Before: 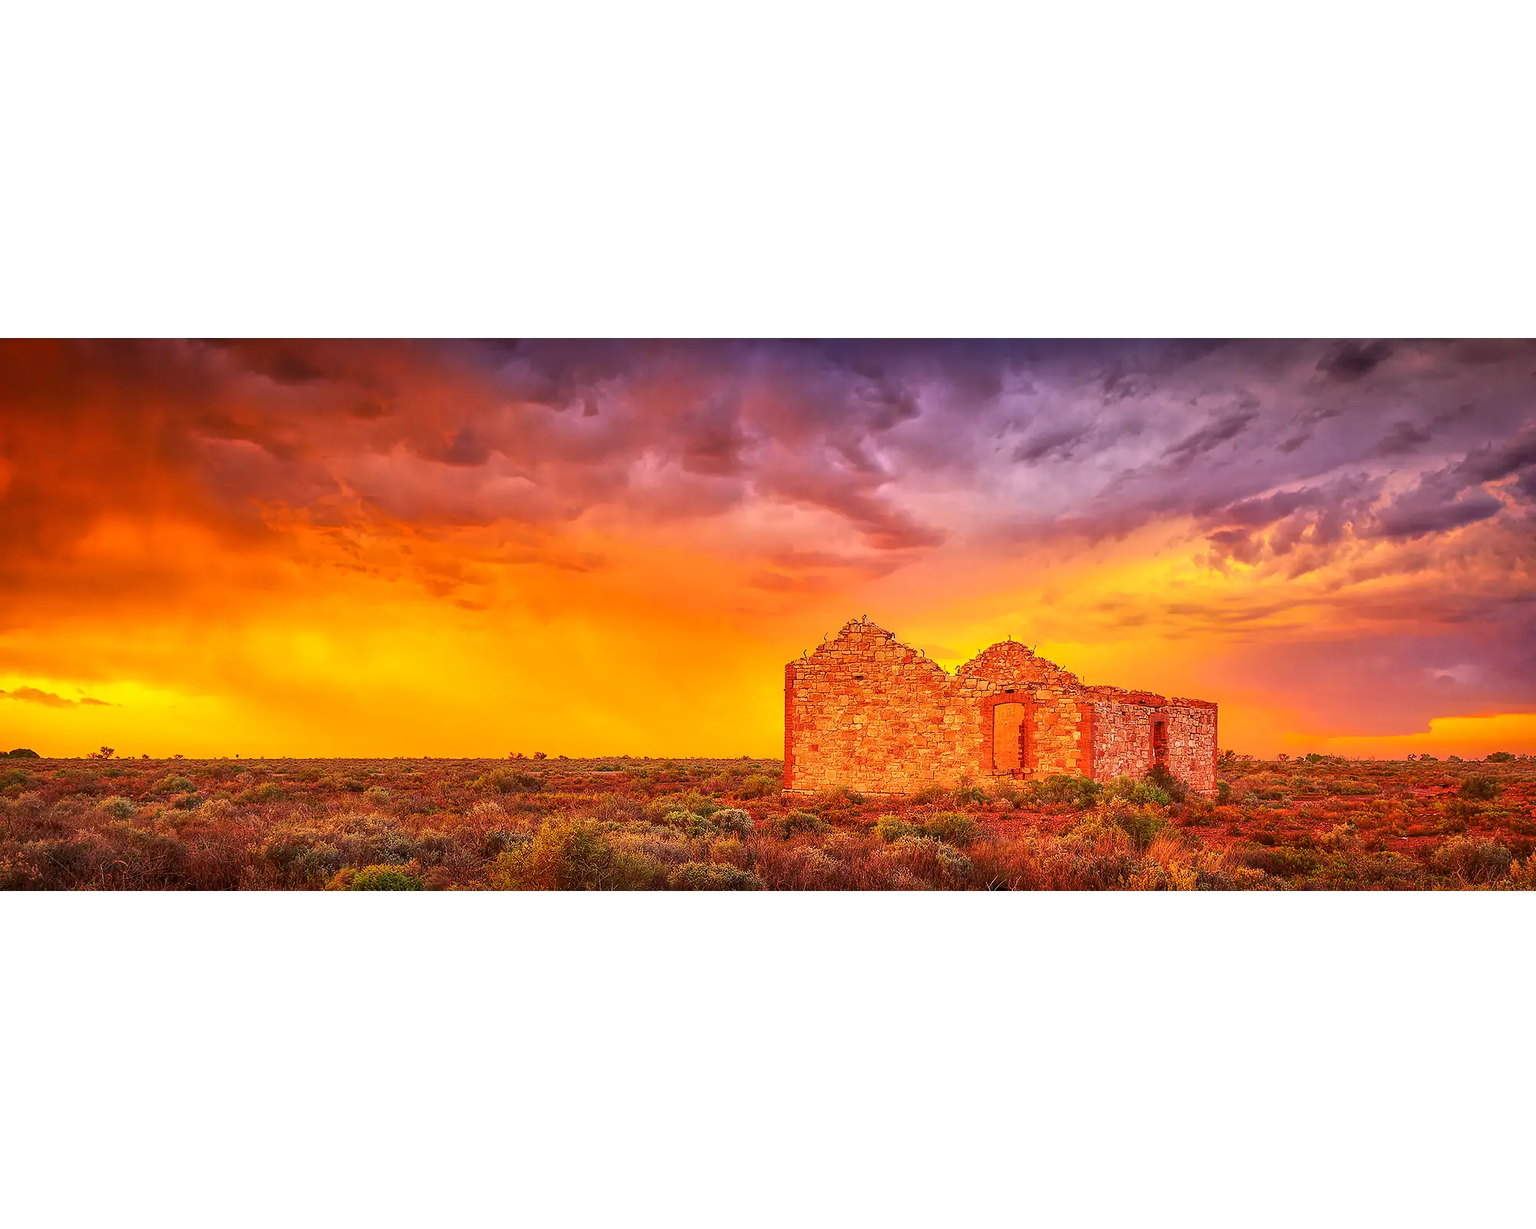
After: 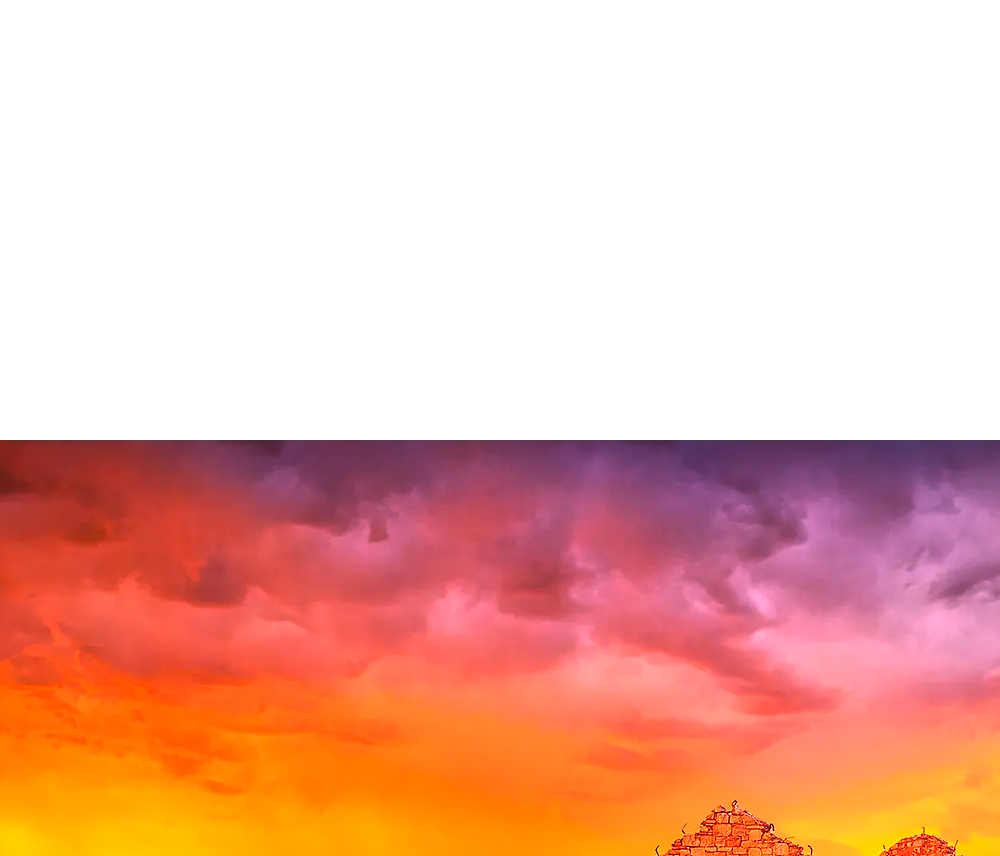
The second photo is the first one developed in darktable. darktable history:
white balance: red 1.188, blue 1.11
crop: left 19.556%, right 30.401%, bottom 46.458%
